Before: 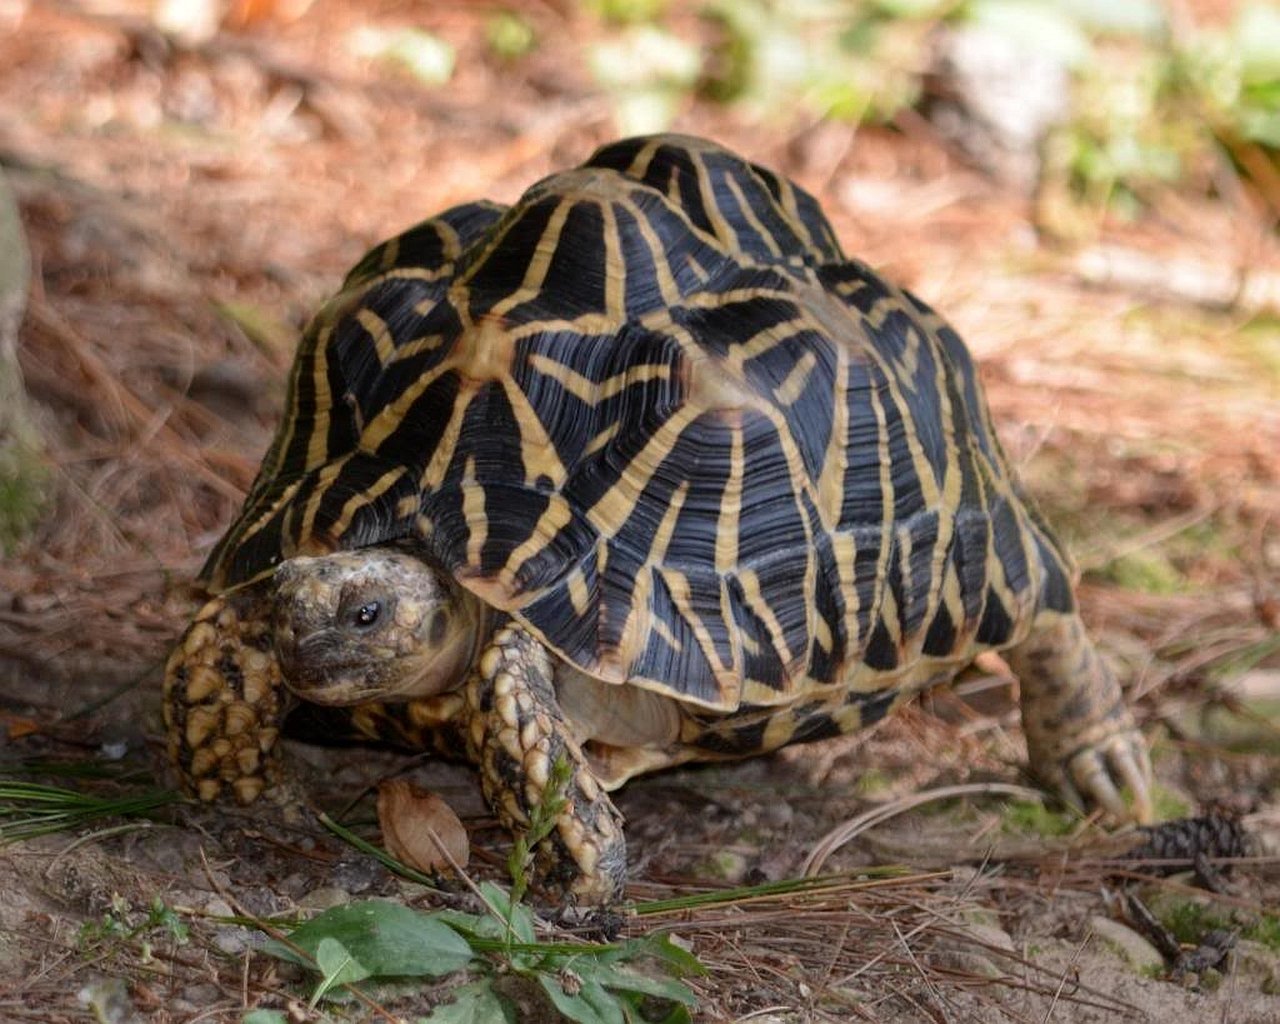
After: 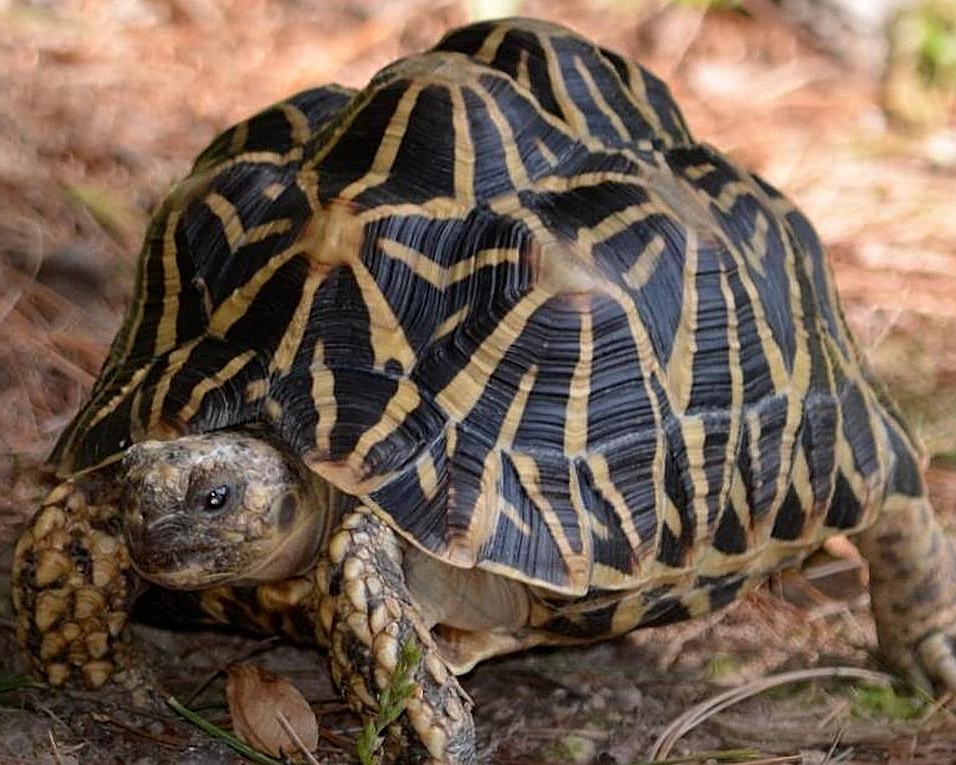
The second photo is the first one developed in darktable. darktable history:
sharpen: on, module defaults
crop and rotate: left 11.831%, top 11.346%, right 13.429%, bottom 13.899%
